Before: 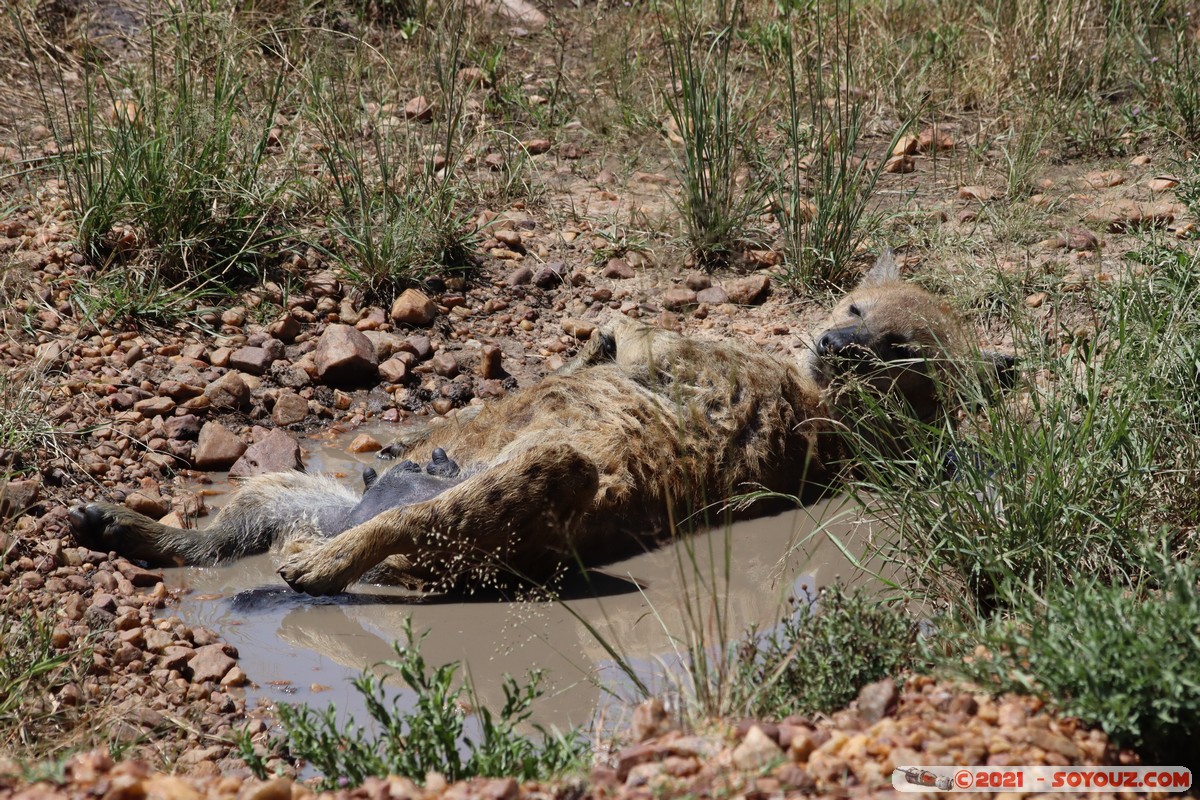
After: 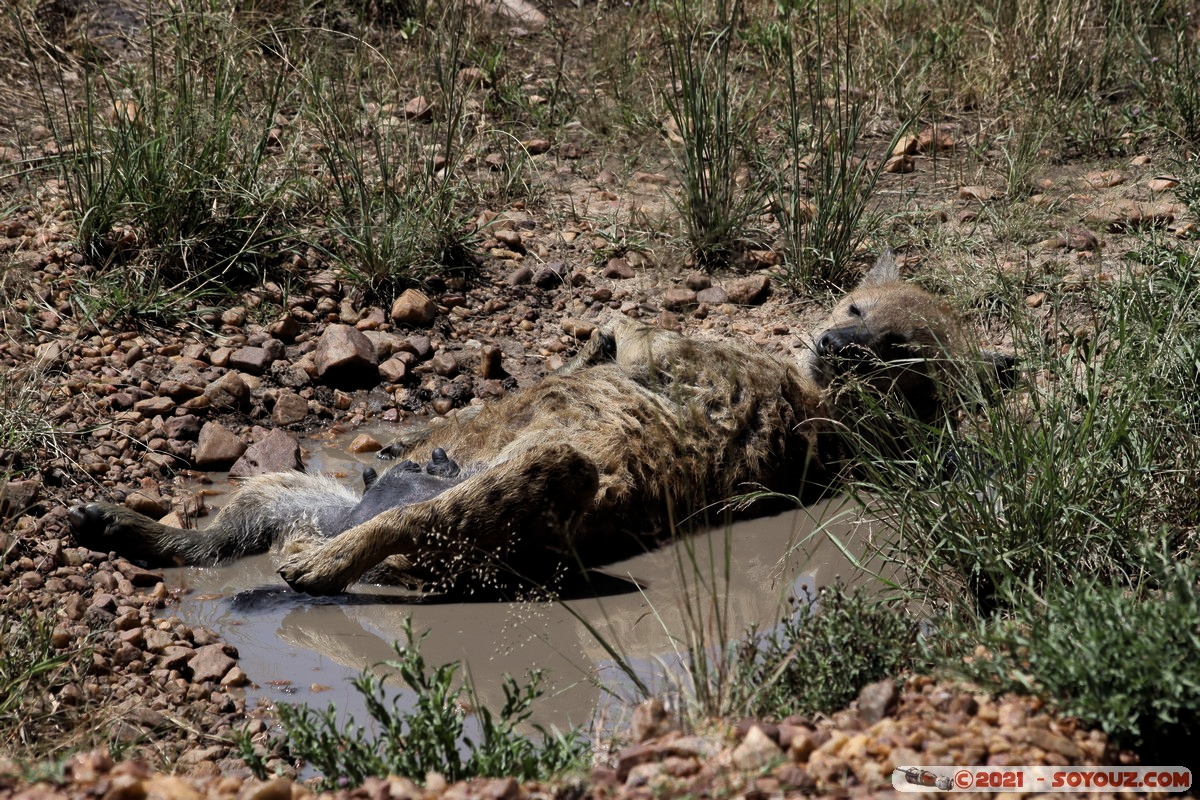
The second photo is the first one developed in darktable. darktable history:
levels: levels [0.029, 0.545, 0.971]
contrast brightness saturation: contrast 0.05
